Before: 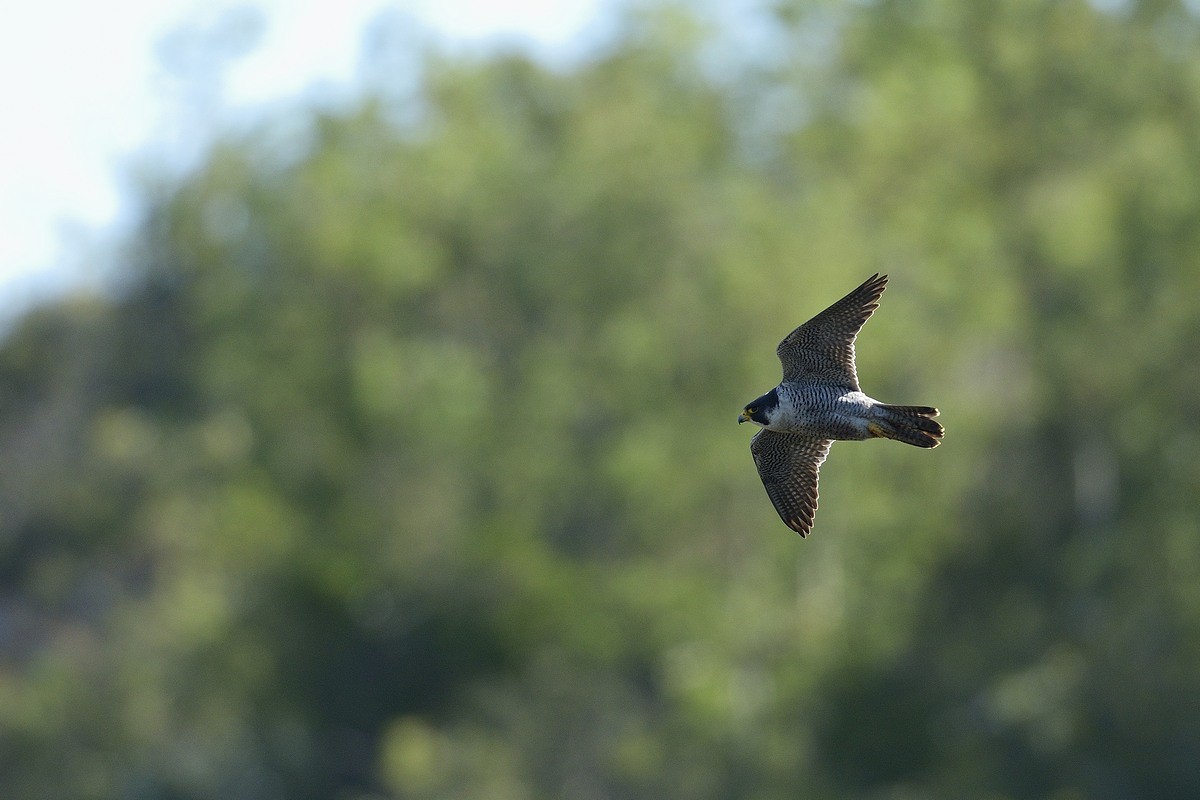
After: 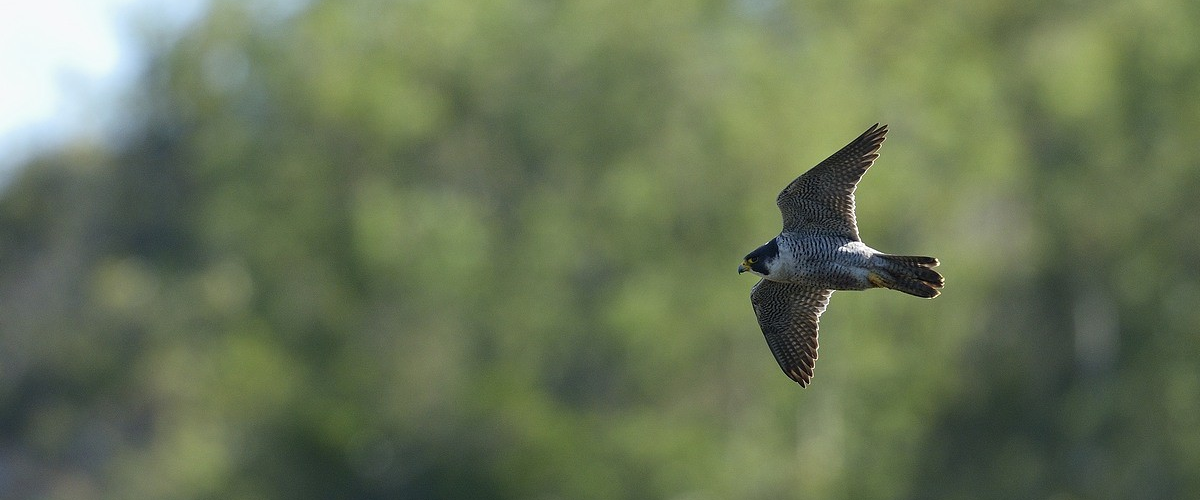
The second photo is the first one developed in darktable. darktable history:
crop: top 18.75%, bottom 18.75%
